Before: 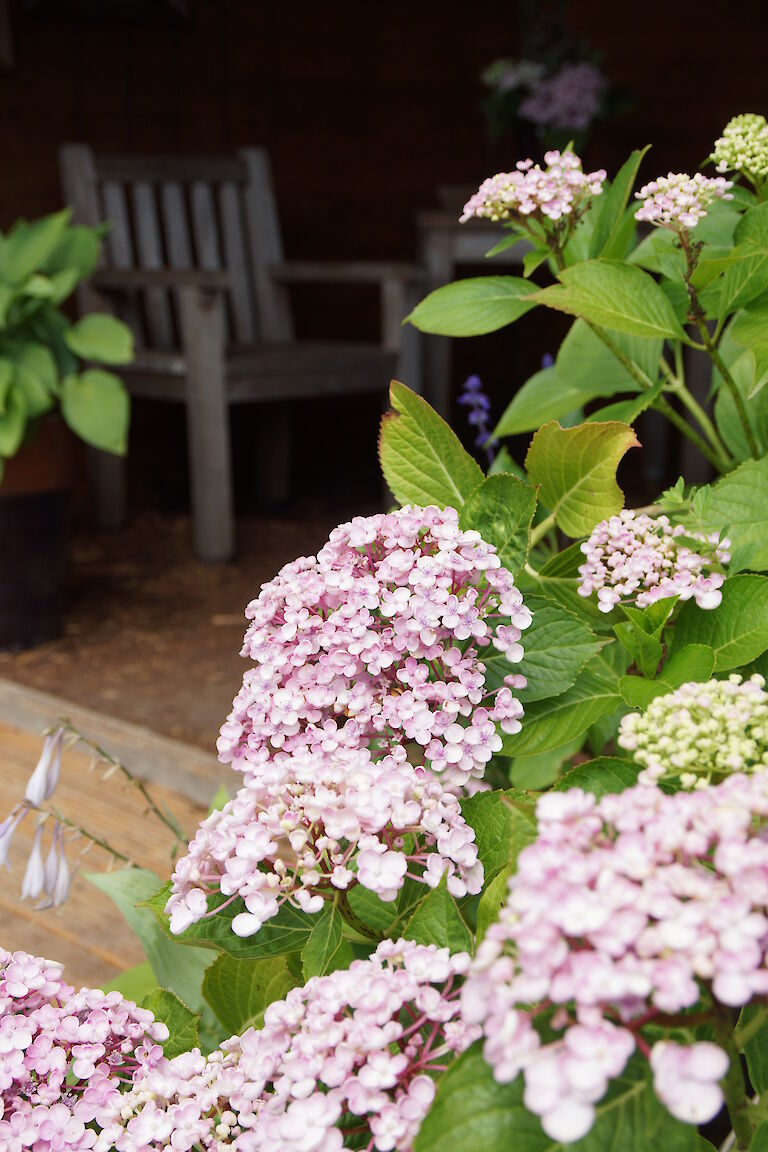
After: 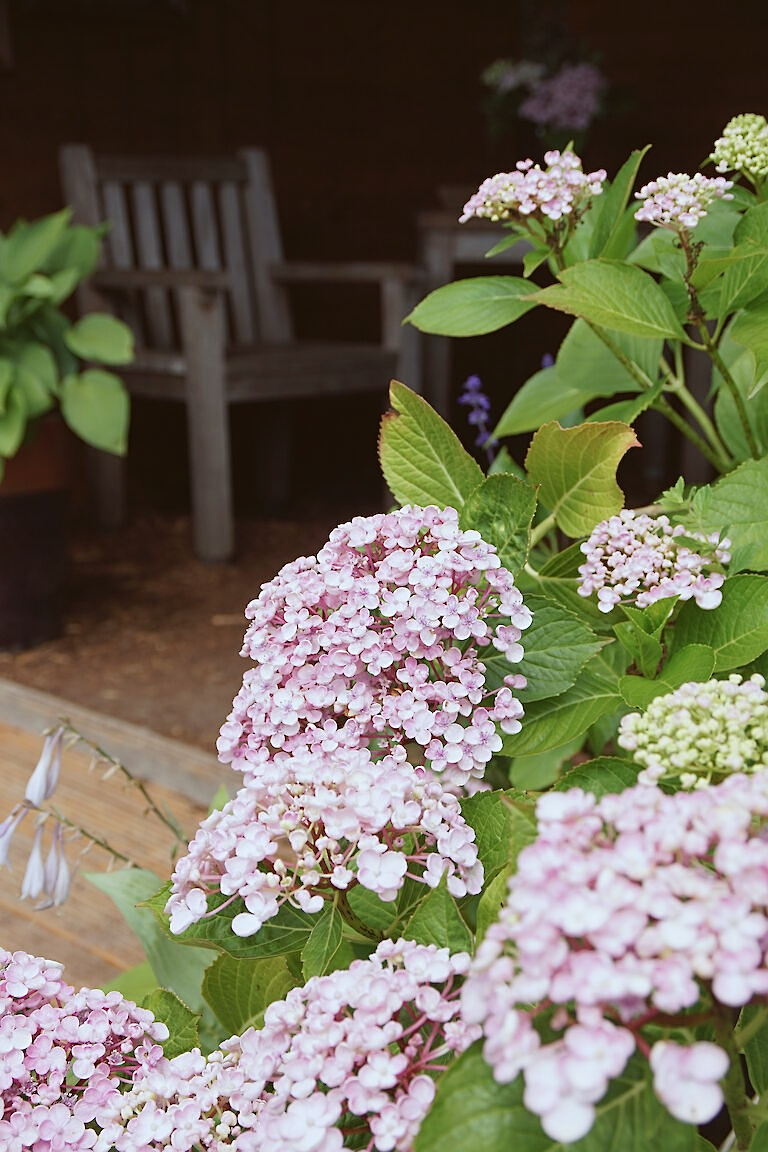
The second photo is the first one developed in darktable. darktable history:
contrast brightness saturation: contrast -0.093, saturation -0.092
color correction: highlights a* -3.3, highlights b* -7, shadows a* 3.1, shadows b* 5.5
sharpen: on, module defaults
